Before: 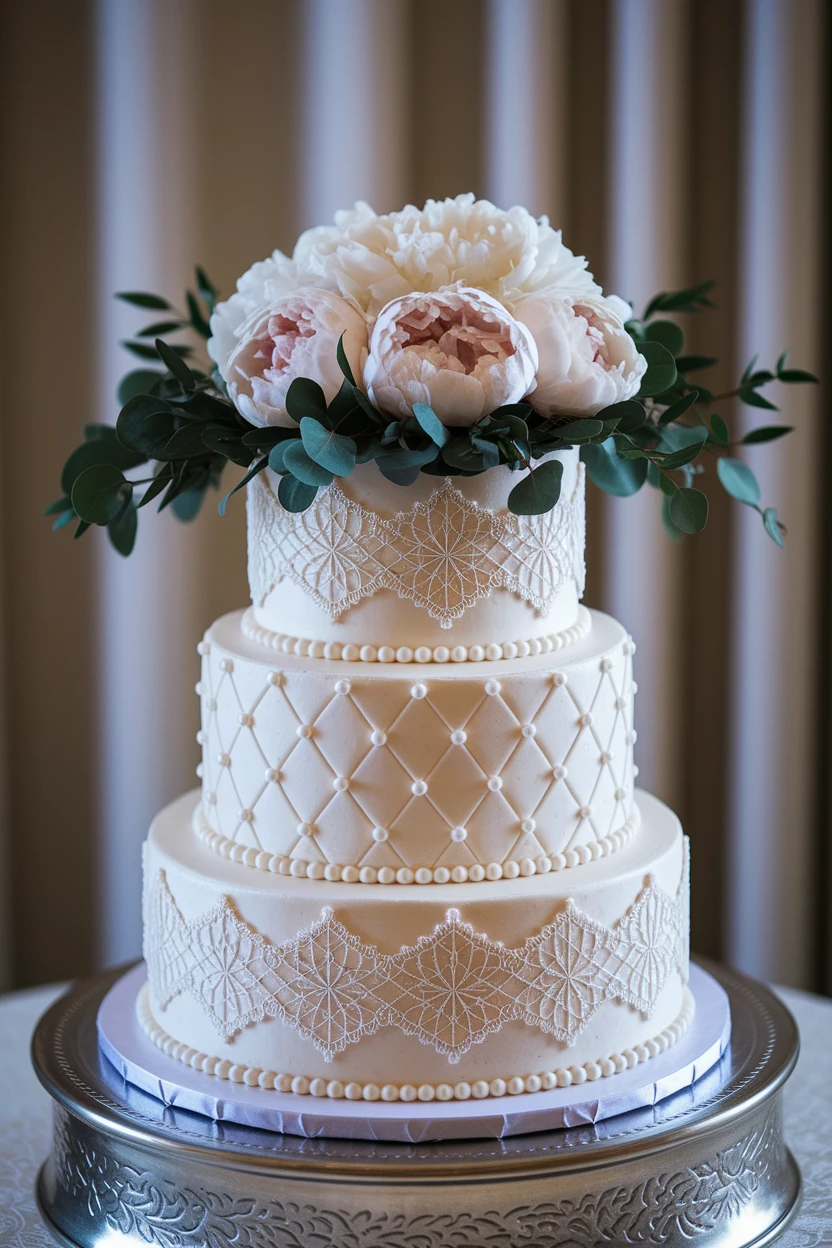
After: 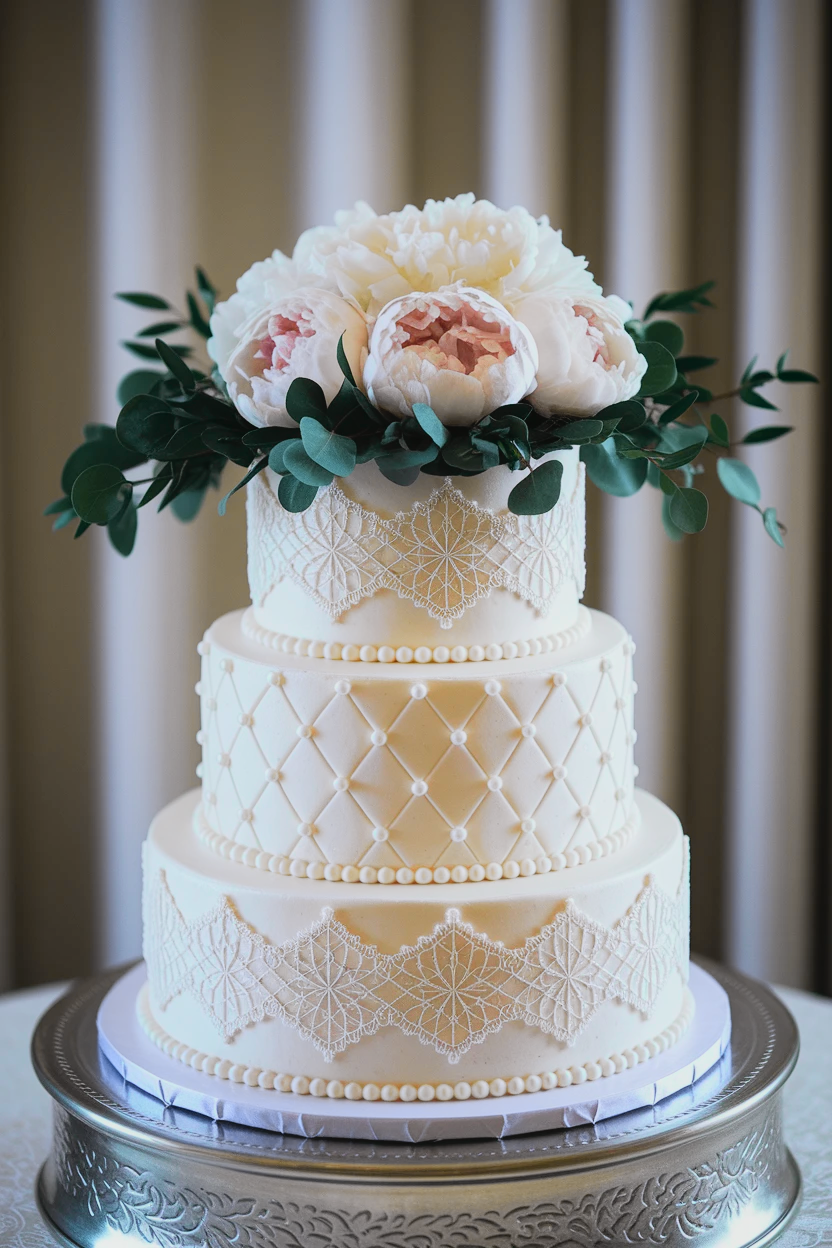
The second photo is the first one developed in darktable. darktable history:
tone curve: curves: ch0 [(0, 0.005) (0.103, 0.097) (0.18, 0.207) (0.384, 0.465) (0.491, 0.585) (0.629, 0.726) (0.84, 0.866) (1, 0.947)]; ch1 [(0, 0) (0.172, 0.123) (0.324, 0.253) (0.396, 0.388) (0.478, 0.461) (0.499, 0.497) (0.532, 0.515) (0.57, 0.584) (0.635, 0.675) (0.805, 0.892) (1, 1)]; ch2 [(0, 0) (0.411, 0.424) (0.496, 0.501) (0.515, 0.507) (0.553, 0.562) (0.604, 0.642) (0.708, 0.768) (0.839, 0.916) (1, 1)], color space Lab, independent channels, preserve colors none
contrast equalizer: octaves 7, y [[0.6 ×6], [0.55 ×6], [0 ×6], [0 ×6], [0 ×6]], mix -0.3
